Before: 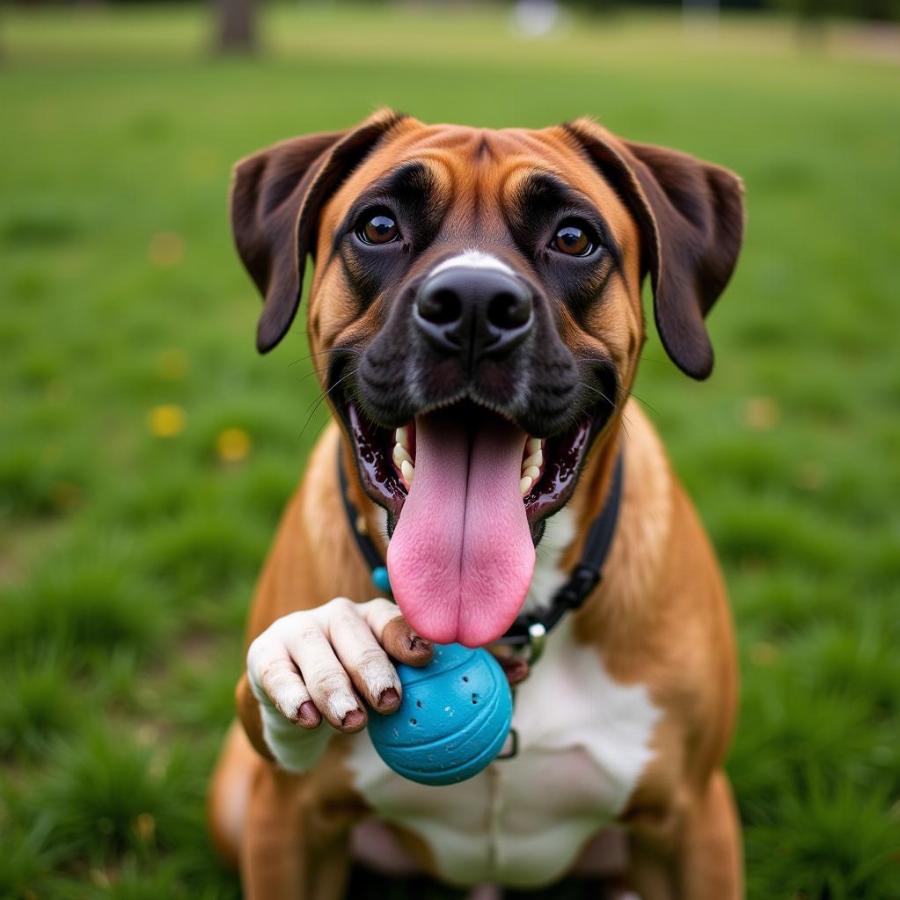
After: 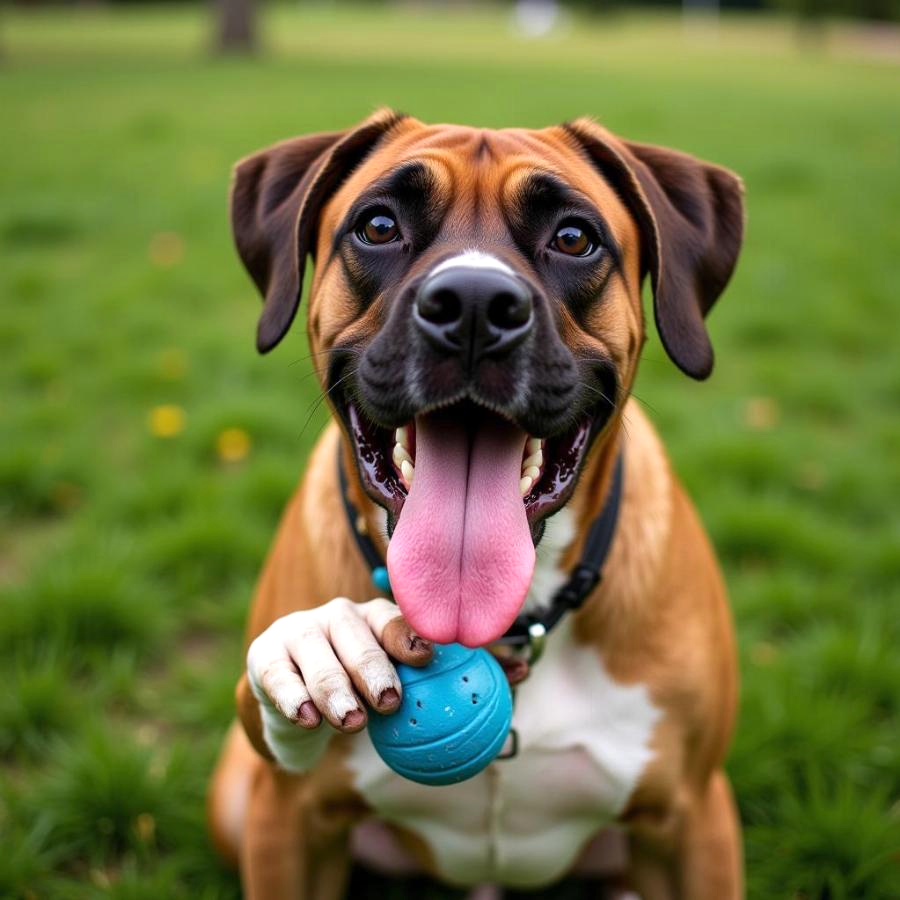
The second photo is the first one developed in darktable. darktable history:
exposure: exposure 0.211 EV, compensate exposure bias true, compensate highlight preservation false
